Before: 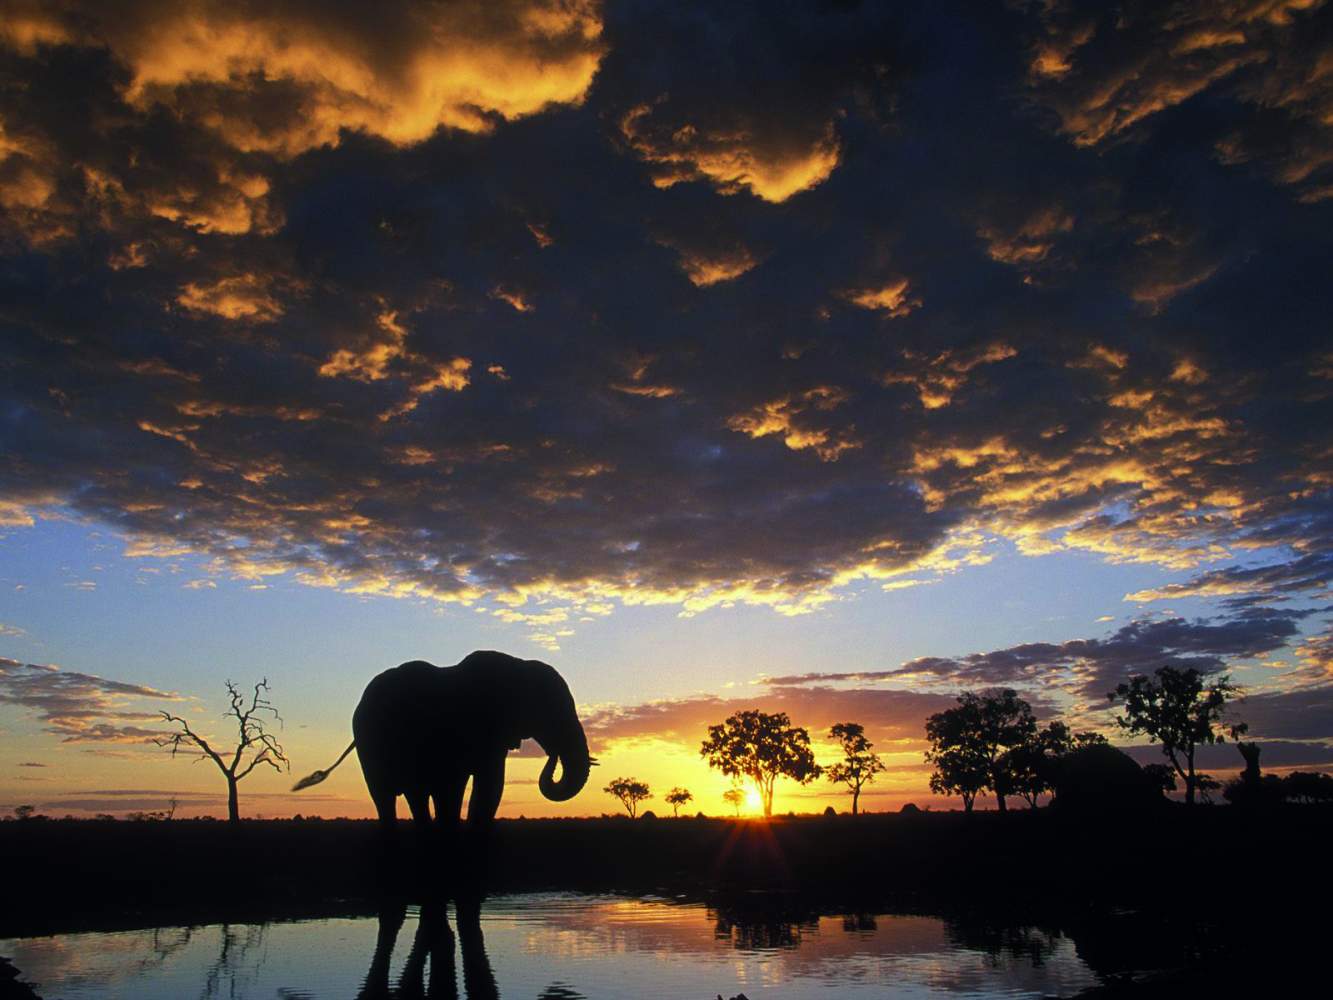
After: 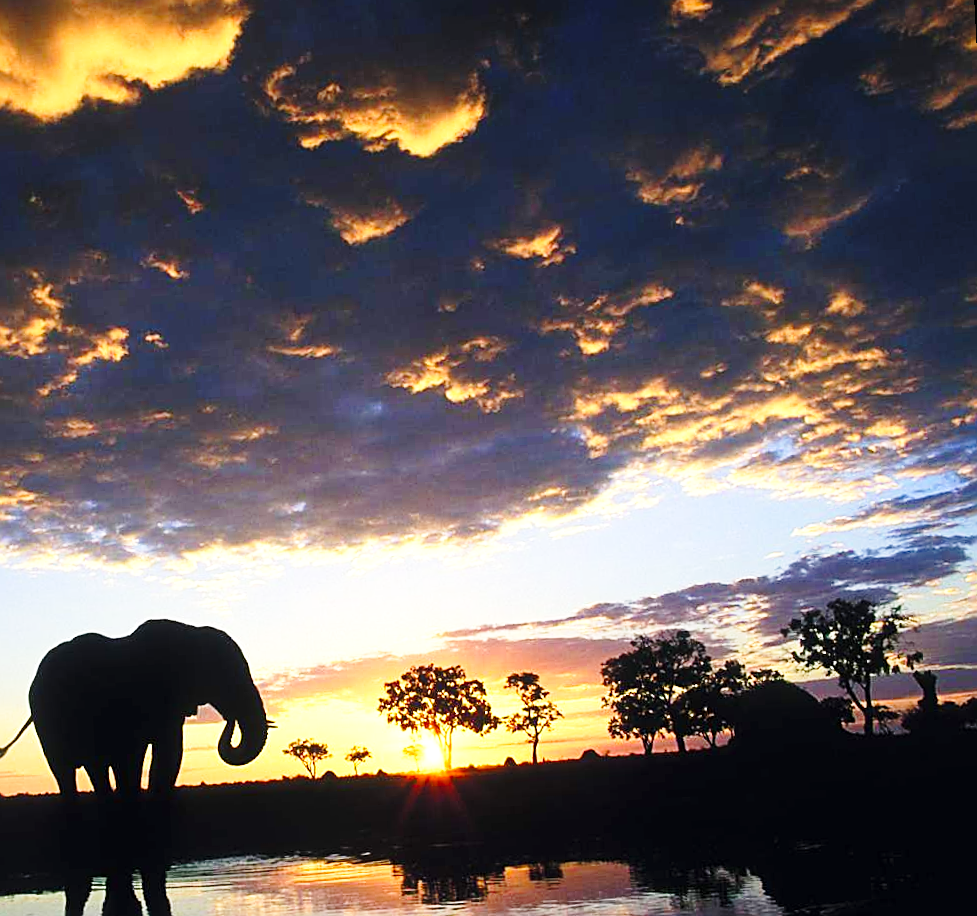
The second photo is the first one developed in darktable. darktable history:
rotate and perspective: rotation -3°, crop left 0.031, crop right 0.968, crop top 0.07, crop bottom 0.93
base curve: curves: ch0 [(0, 0) (0.028, 0.03) (0.121, 0.232) (0.46, 0.748) (0.859, 0.968) (1, 1)], preserve colors none
exposure: black level correction 0, exposure 0.7 EV, compensate exposure bias true, compensate highlight preservation false
crop and rotate: left 24.6%
sharpen: on, module defaults
